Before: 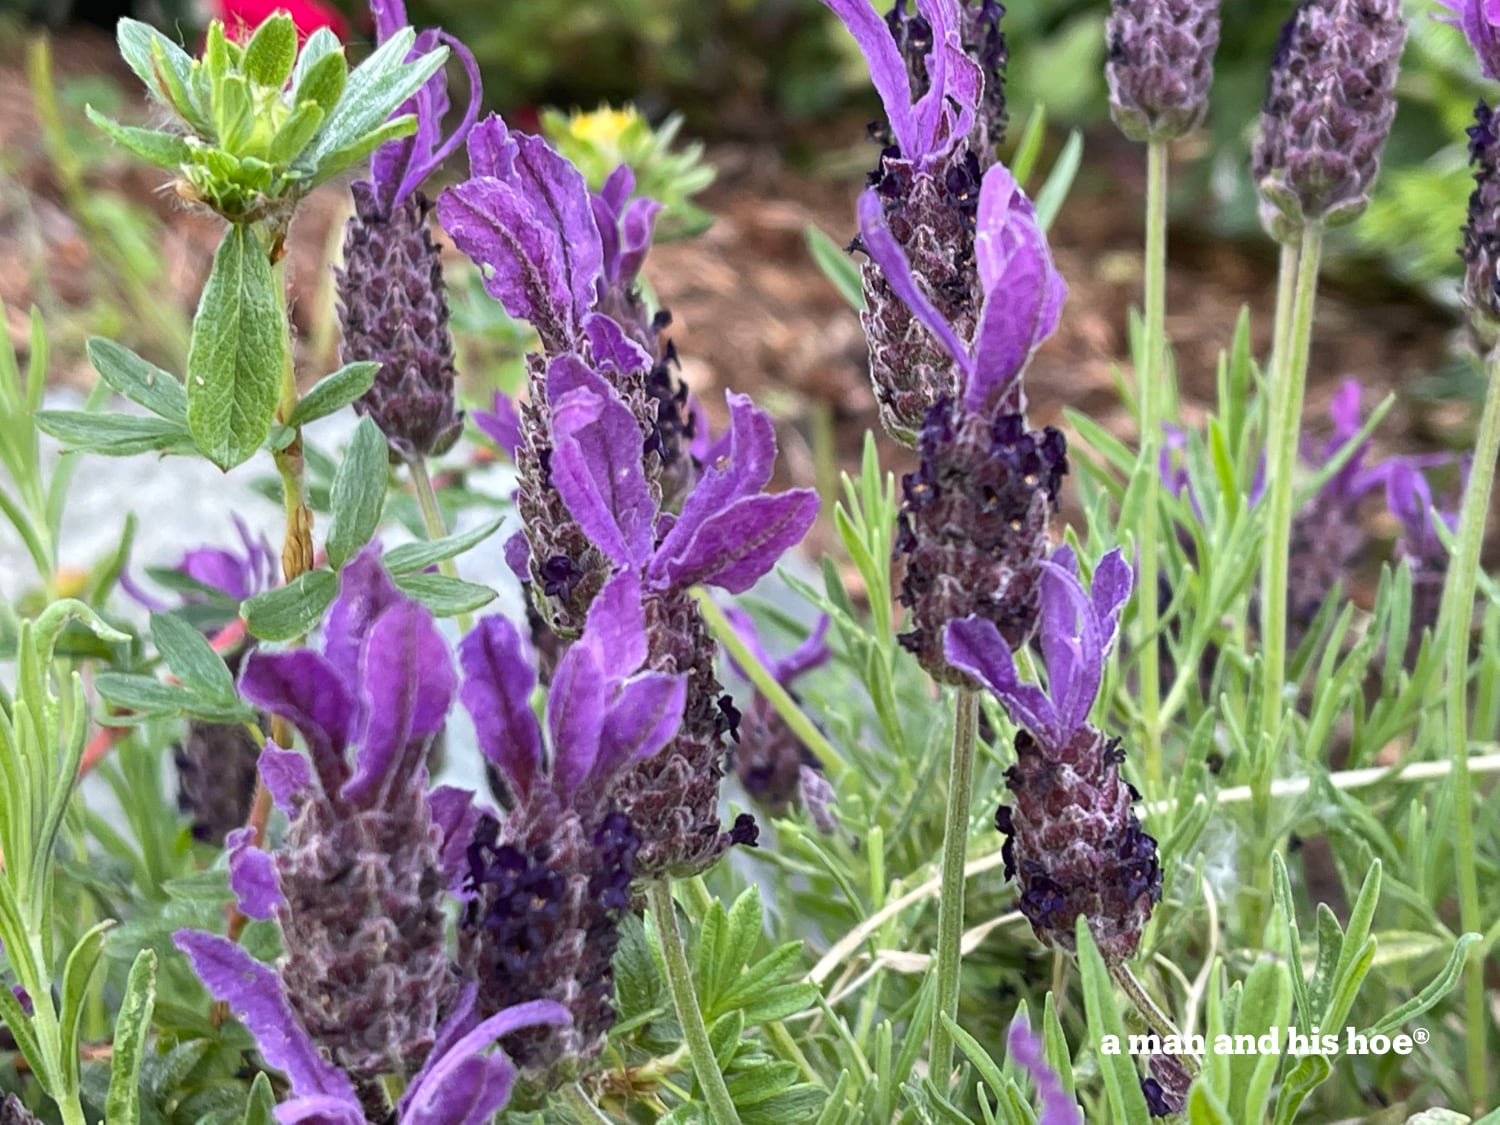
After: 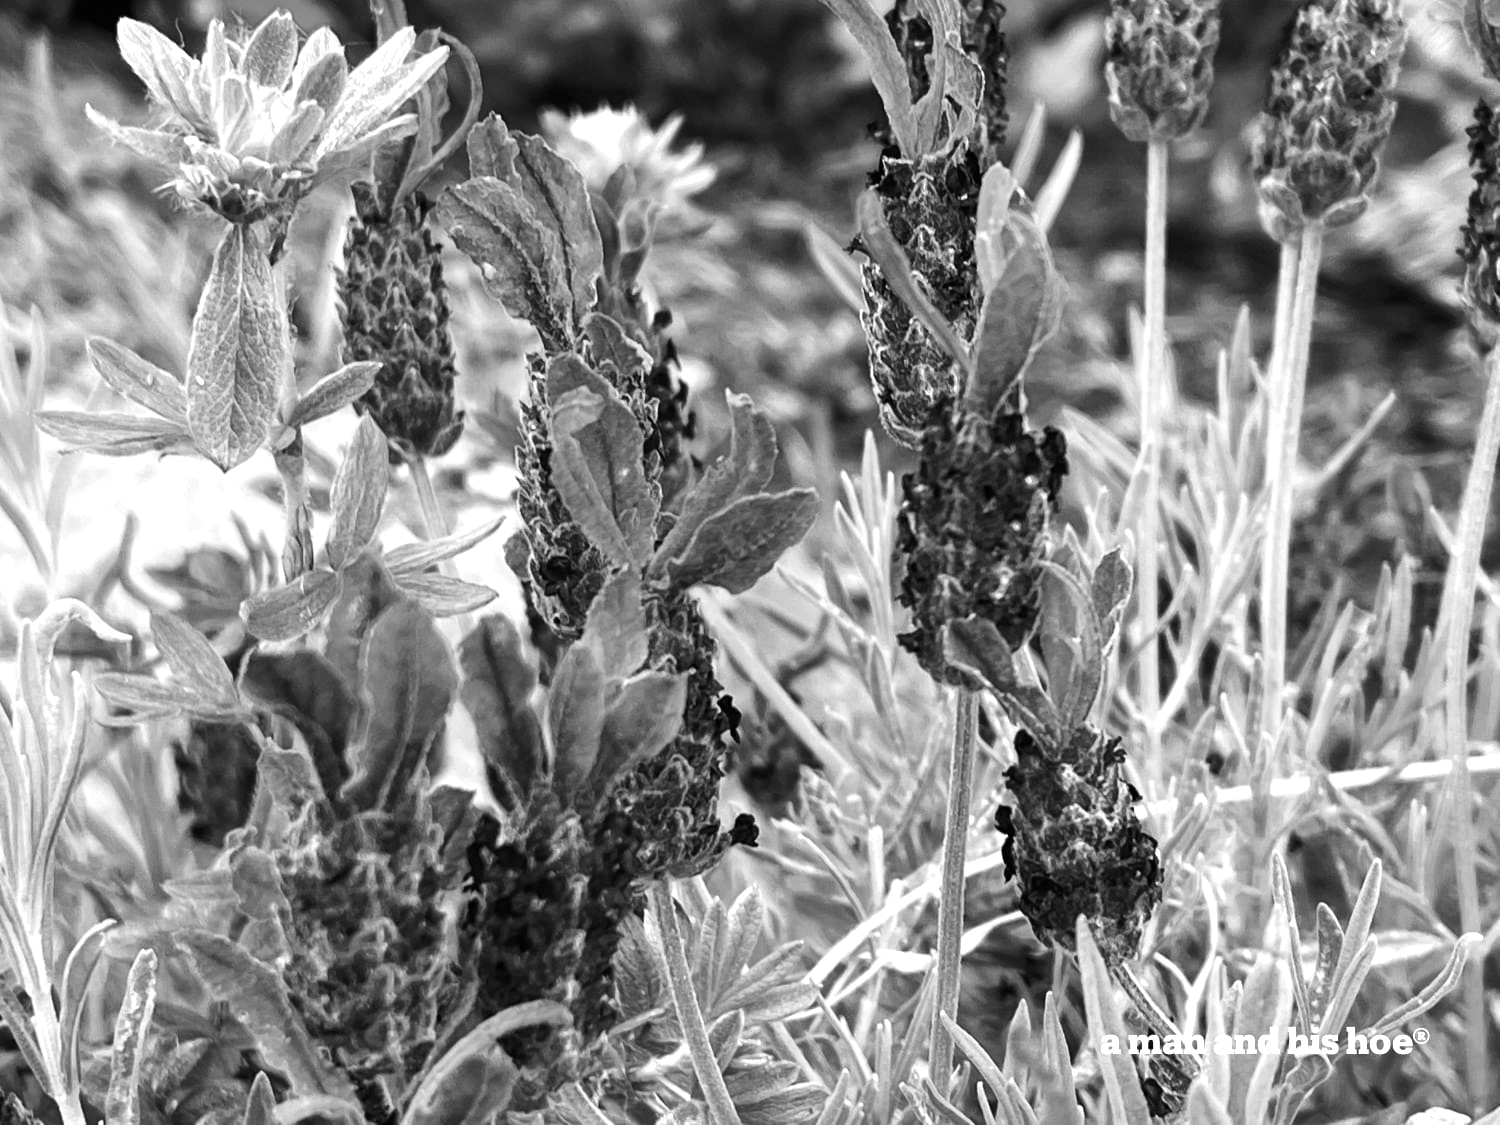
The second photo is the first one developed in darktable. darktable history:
tone equalizer: -8 EV -0.75 EV, -7 EV -0.7 EV, -6 EV -0.6 EV, -5 EV -0.4 EV, -3 EV 0.4 EV, -2 EV 0.6 EV, -1 EV 0.7 EV, +0 EV 0.75 EV, edges refinement/feathering 500, mask exposure compensation -1.57 EV, preserve details no
monochrome: a -74.22, b 78.2
